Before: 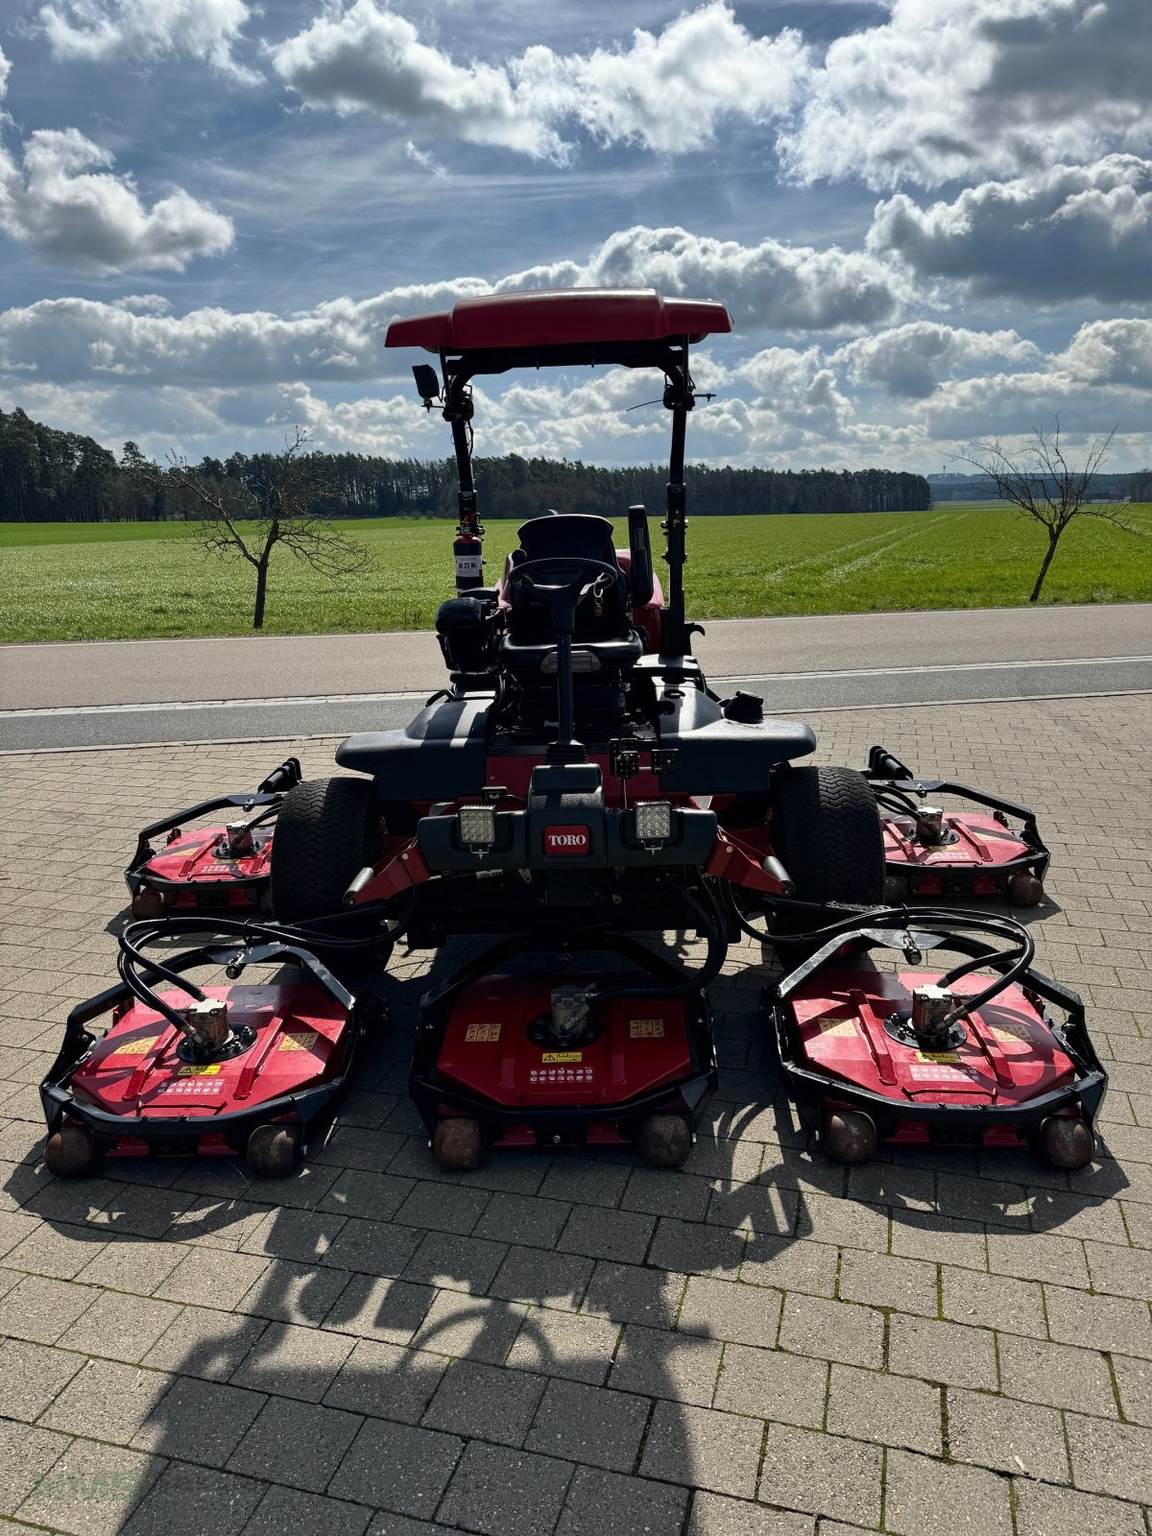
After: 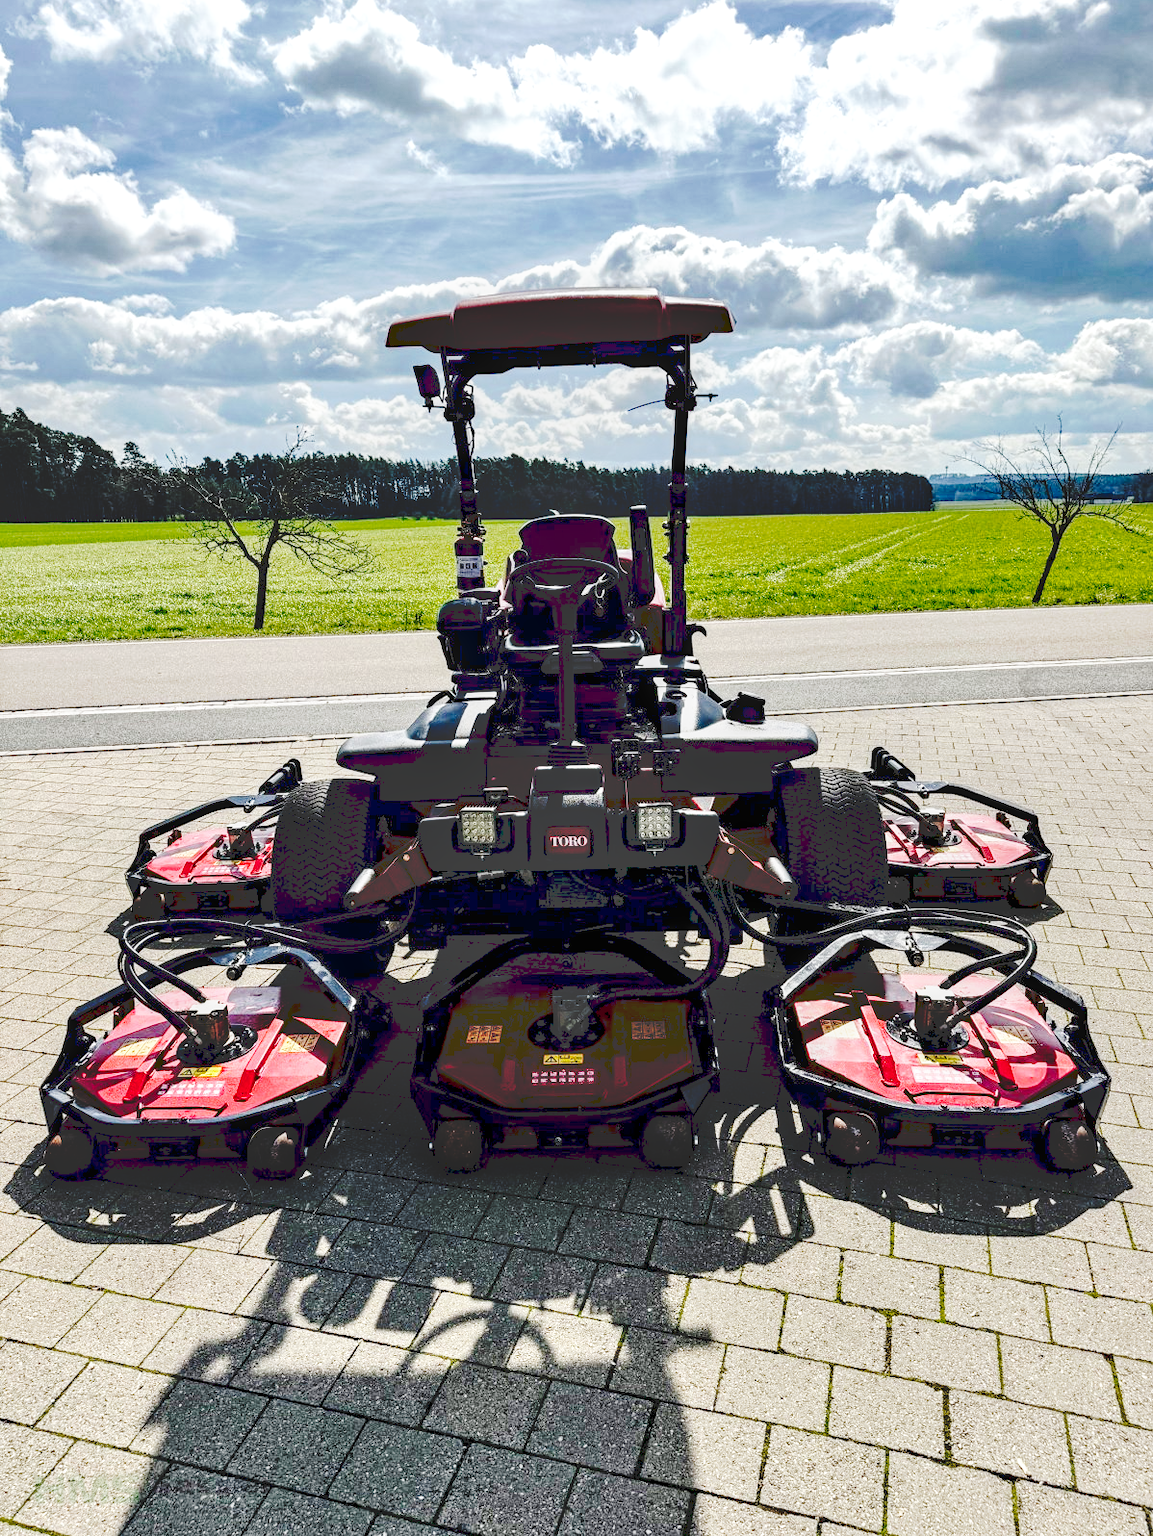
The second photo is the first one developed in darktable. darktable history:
tone curve: curves: ch0 [(0, 0) (0.003, 0.14) (0.011, 0.141) (0.025, 0.141) (0.044, 0.142) (0.069, 0.146) (0.1, 0.151) (0.136, 0.16) (0.177, 0.182) (0.224, 0.214) (0.277, 0.272) (0.335, 0.35) (0.399, 0.453) (0.468, 0.548) (0.543, 0.634) (0.623, 0.715) (0.709, 0.778) (0.801, 0.848) (0.898, 0.902) (1, 1)], preserve colors none
tone equalizer: mask exposure compensation -0.495 EV
base curve: curves: ch0 [(0, 0) (0.026, 0.03) (0.109, 0.232) (0.351, 0.748) (0.669, 0.968) (1, 1)], preserve colors none
exposure: black level correction 0.002, compensate highlight preservation false
haze removal: compatibility mode true, adaptive false
crop: top 0.086%, bottom 0.141%
shadows and highlights: shadows 62.65, white point adjustment 0.406, highlights -33.25, compress 83.48%
local contrast: on, module defaults
